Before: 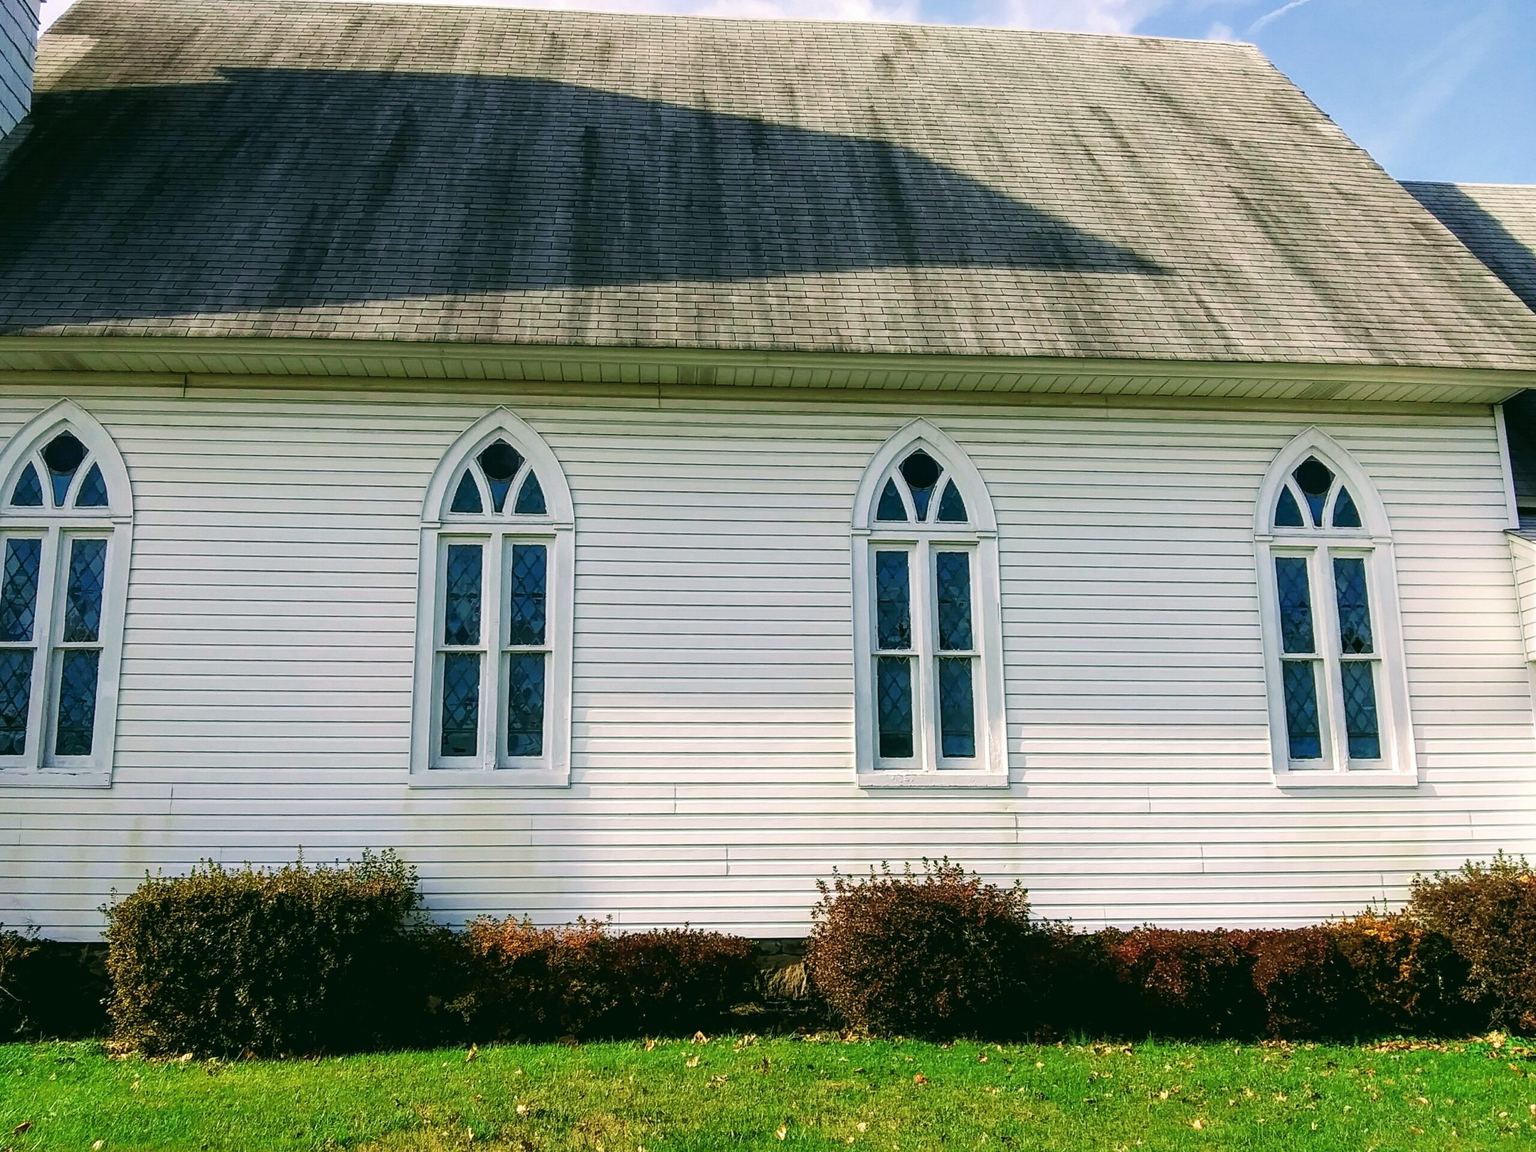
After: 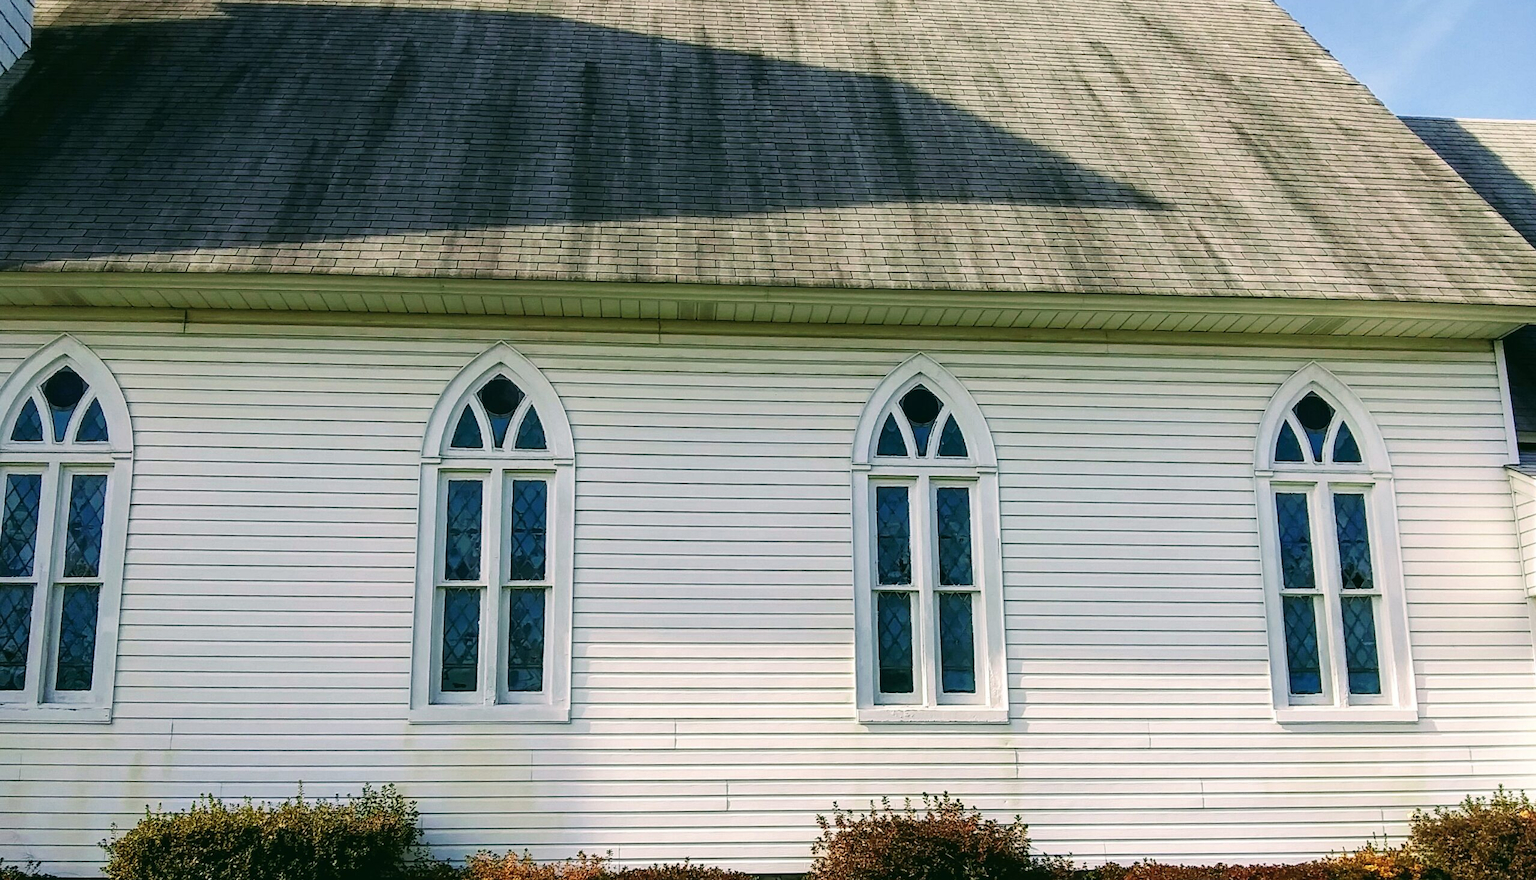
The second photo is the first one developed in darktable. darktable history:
crop: top 5.67%, bottom 17.827%
